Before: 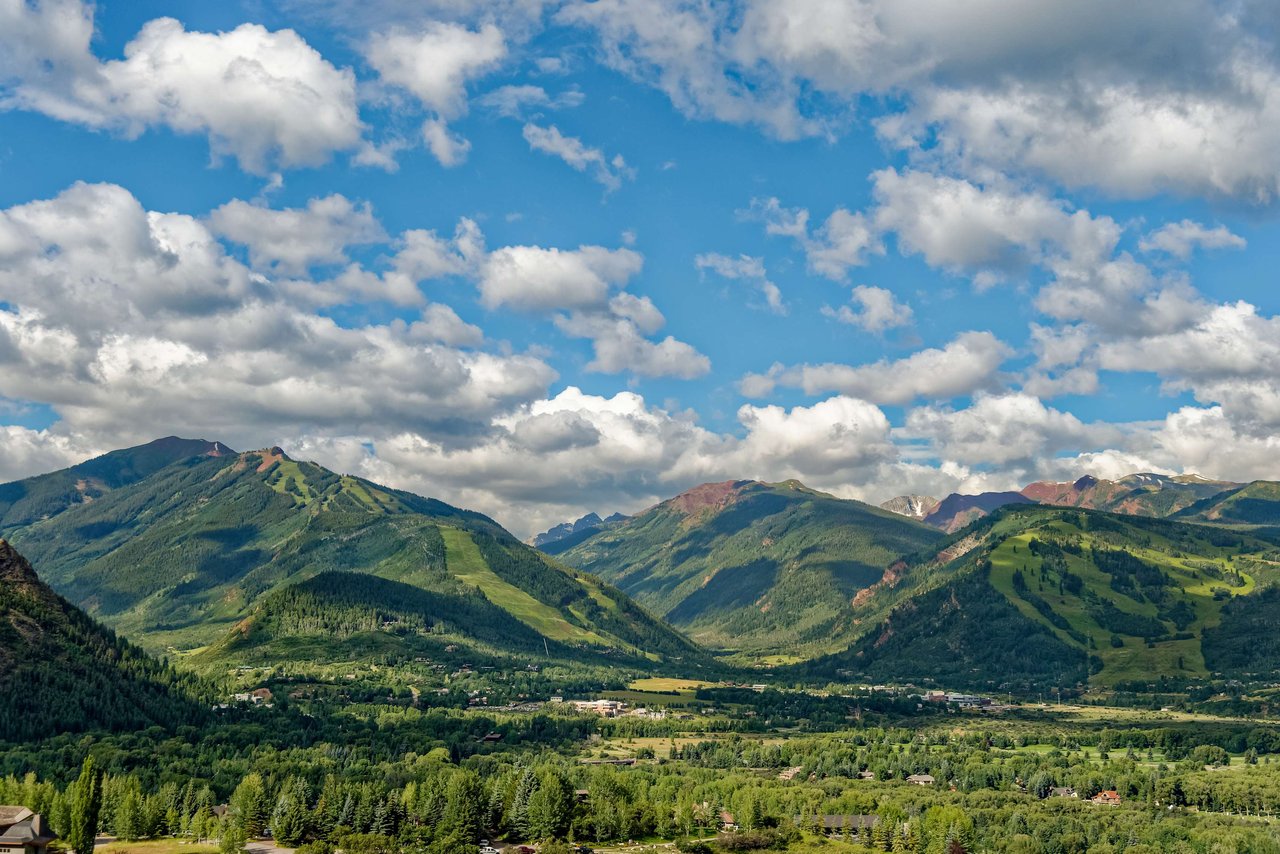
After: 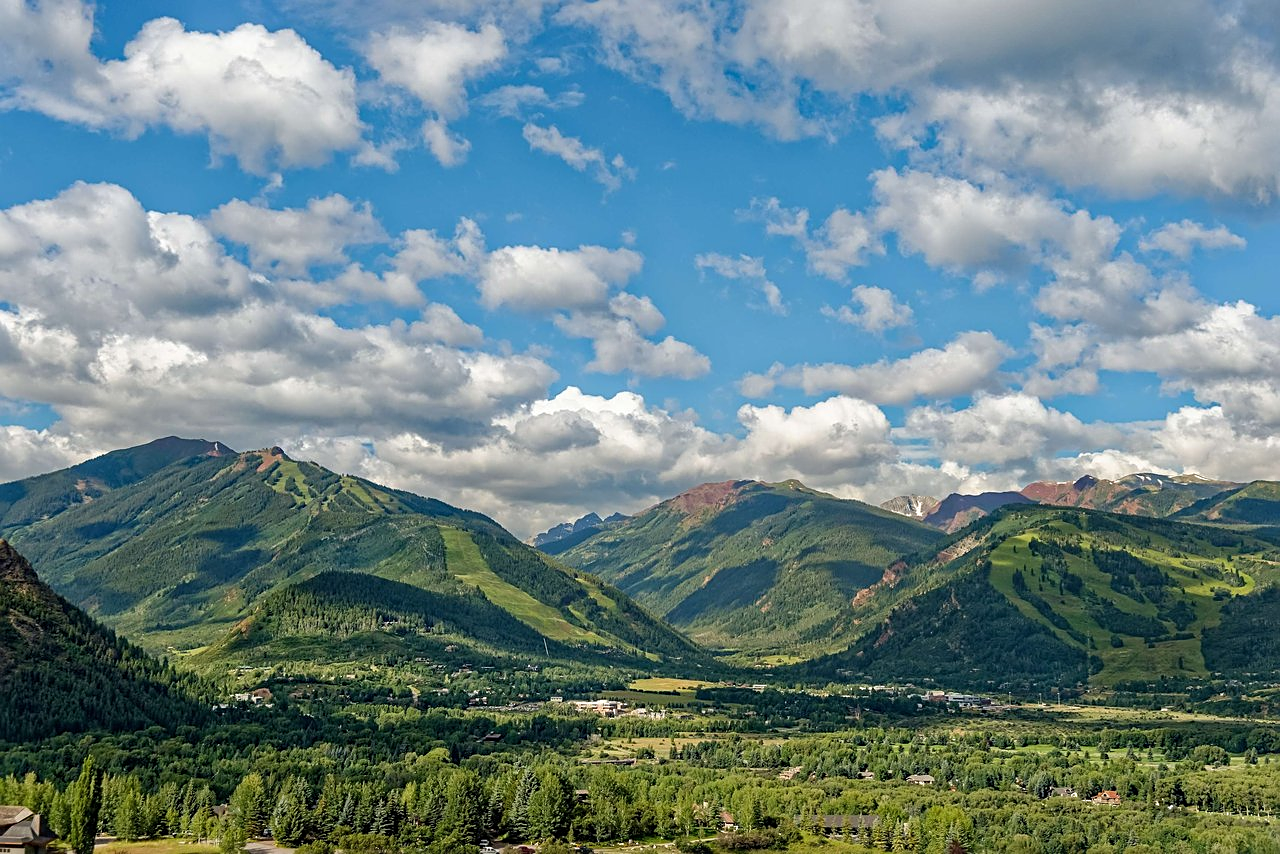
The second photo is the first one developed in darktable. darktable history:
sharpen: amount 0.497
tone equalizer: on, module defaults
